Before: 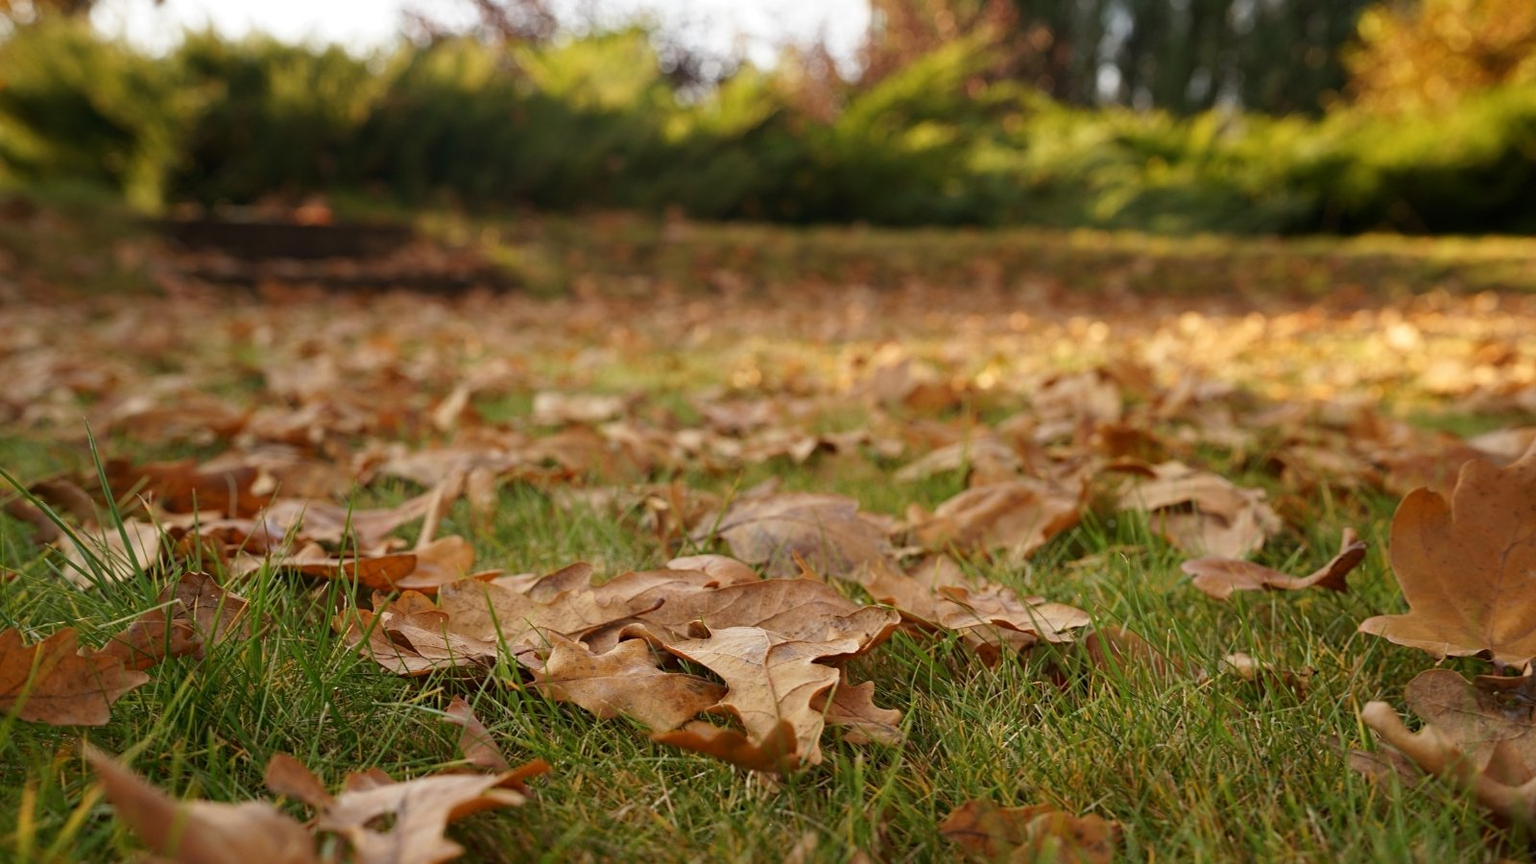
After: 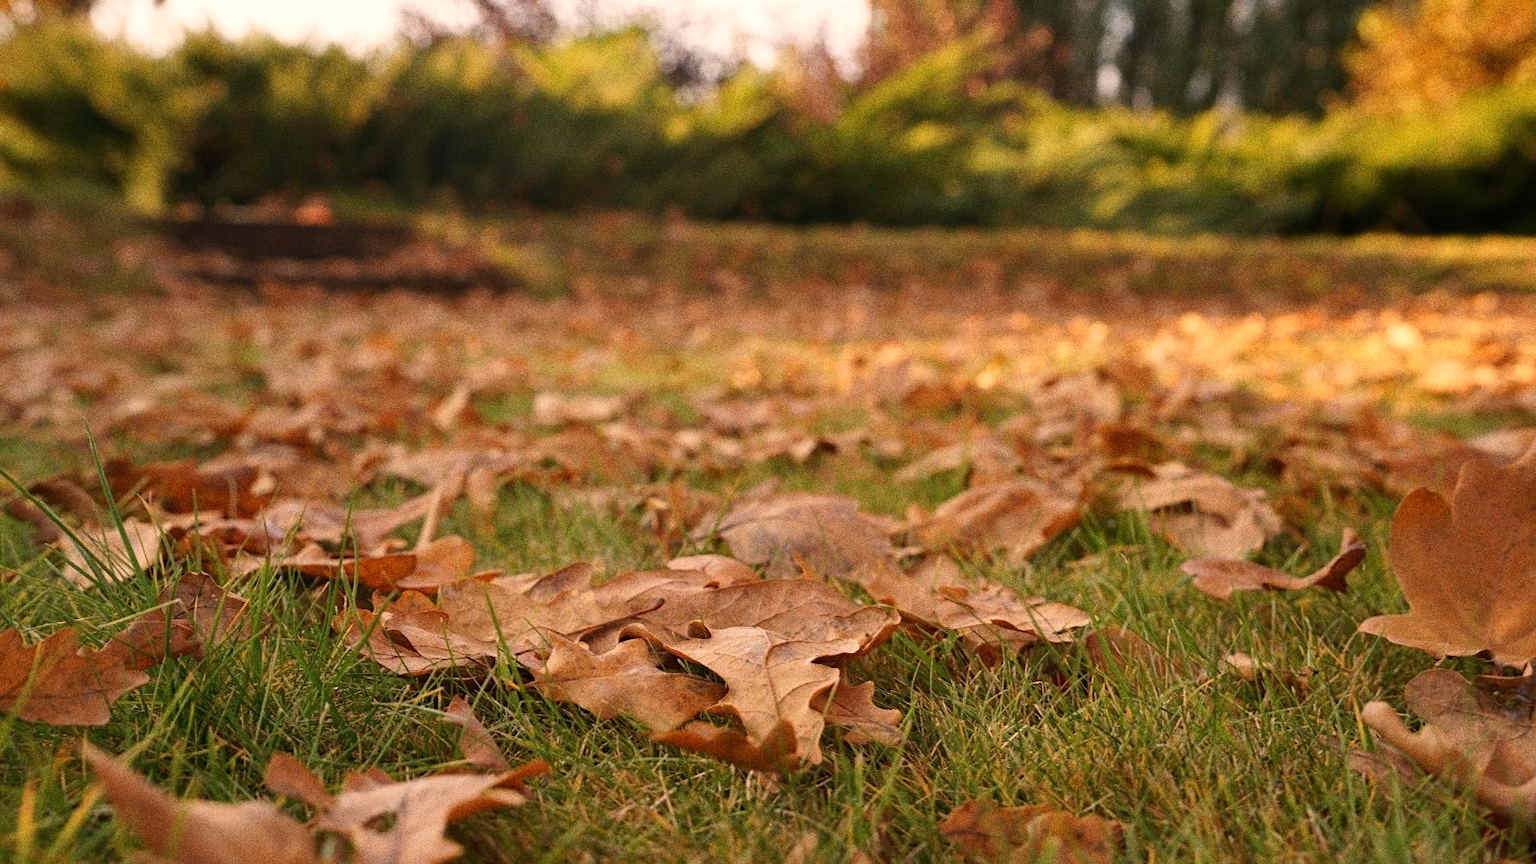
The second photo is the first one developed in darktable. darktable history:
shadows and highlights: shadows 52.34, highlights -28.23, soften with gaussian
white balance: red 1.127, blue 0.943
grain: coarseness 0.09 ISO, strength 40%
